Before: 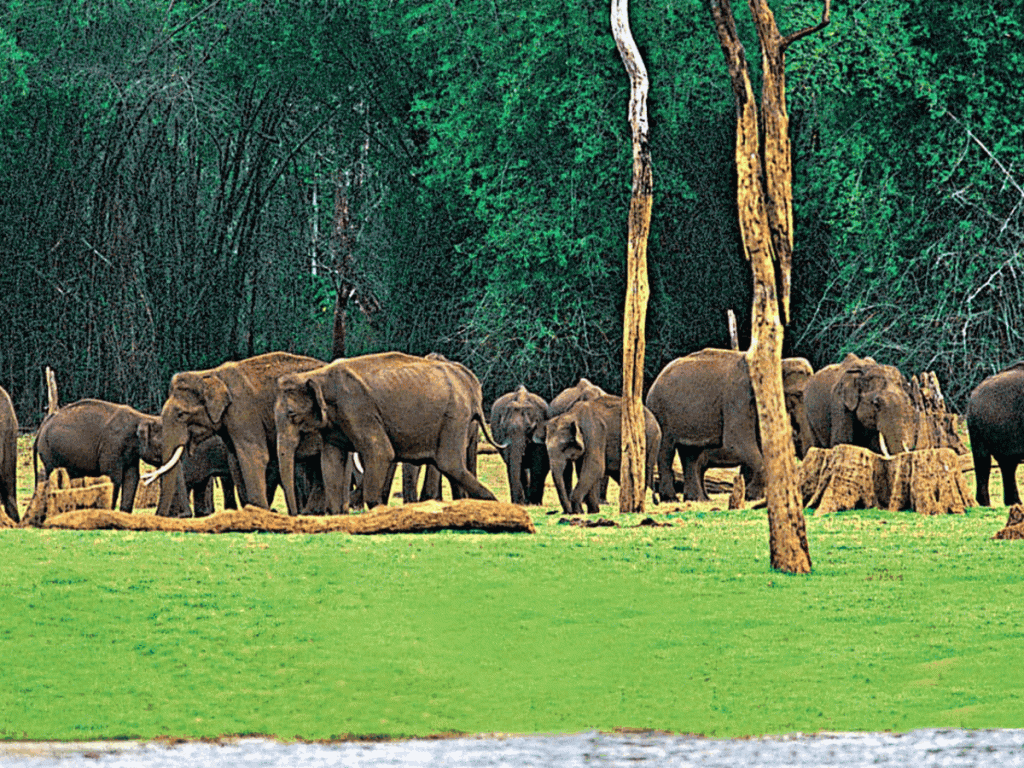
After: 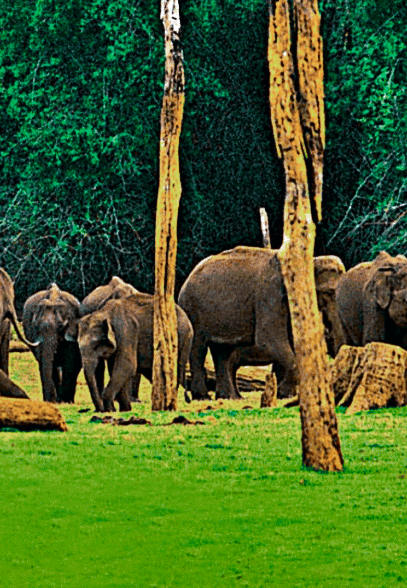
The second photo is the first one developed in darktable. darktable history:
crop: left 45.721%, top 13.393%, right 14.118%, bottom 10.01%
color zones: curves: ch0 [(0.203, 0.433) (0.607, 0.517) (0.697, 0.696) (0.705, 0.897)]
contrast brightness saturation: contrast 0.19, brightness -0.11, saturation 0.21
shadows and highlights: soften with gaussian
